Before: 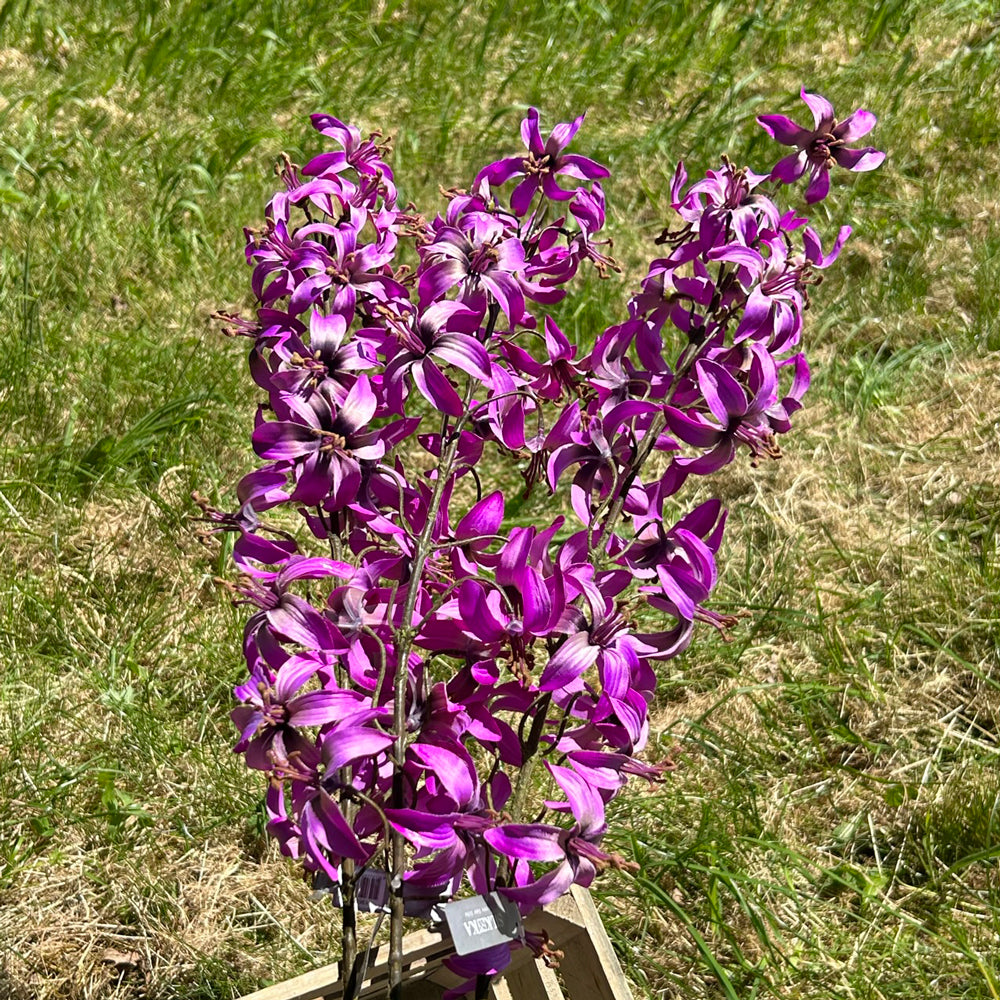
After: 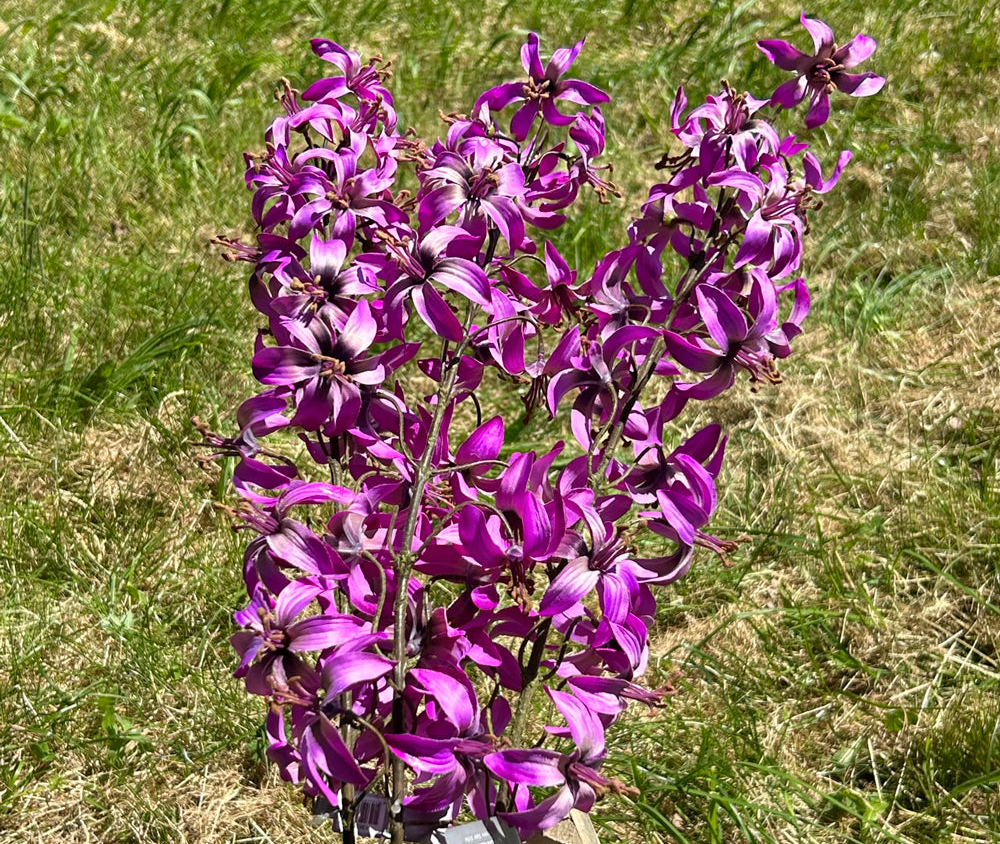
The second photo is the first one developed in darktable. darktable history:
shadows and highlights: soften with gaussian
crop: top 7.573%, bottom 7.987%
